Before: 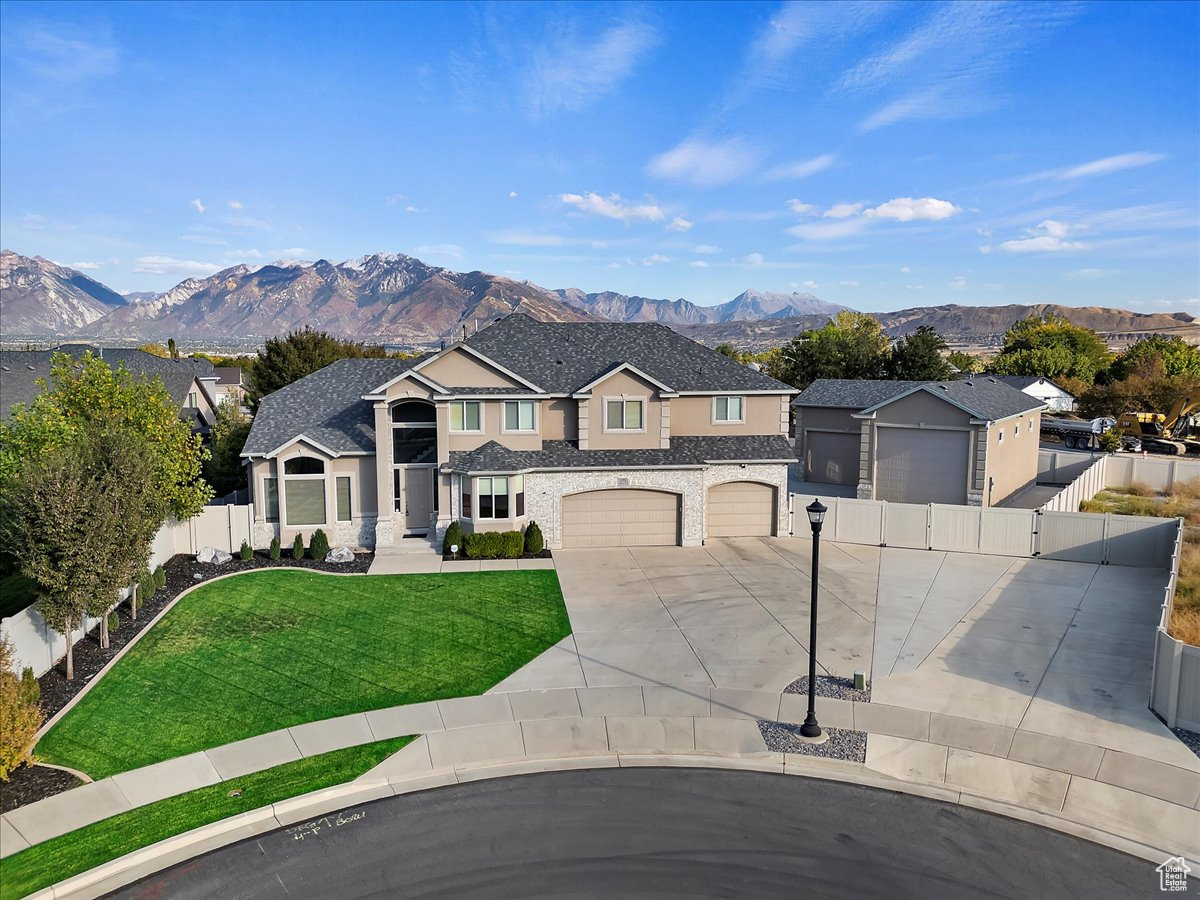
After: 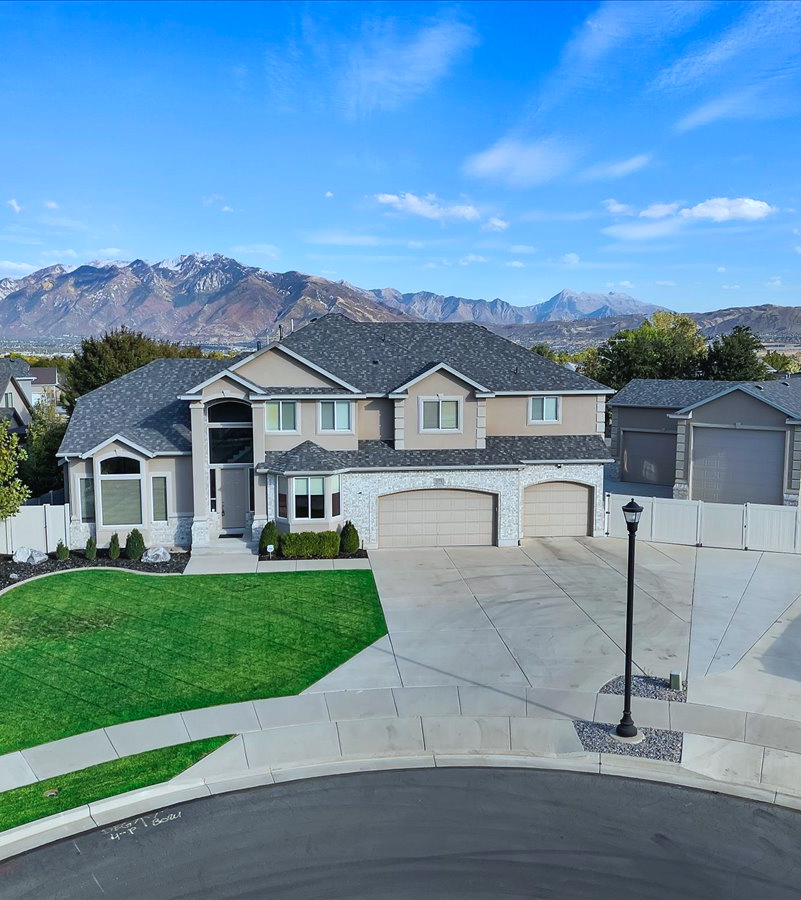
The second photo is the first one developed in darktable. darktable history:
shadows and highlights: shadows 24.82, highlights -25.37
crop and rotate: left 15.349%, right 17.842%
color calibration: illuminant F (fluorescent), F source F9 (Cool White Deluxe 4150 K) – high CRI, x 0.375, y 0.373, temperature 4152.29 K, saturation algorithm version 1 (2020)
contrast equalizer: y [[0.511, 0.558, 0.631, 0.632, 0.559, 0.512], [0.5 ×6], [0.507, 0.559, 0.627, 0.644, 0.647, 0.647], [0 ×6], [0 ×6]], mix -0.185
